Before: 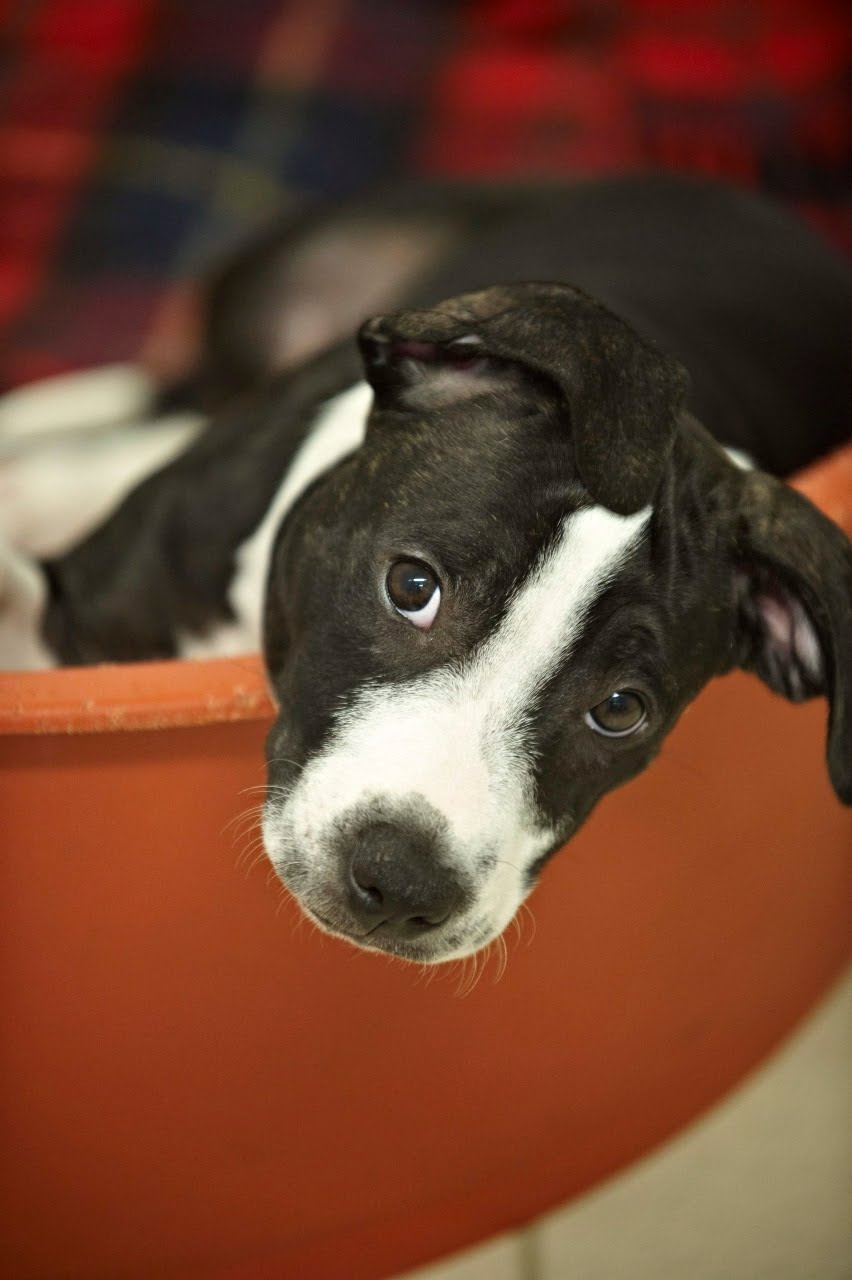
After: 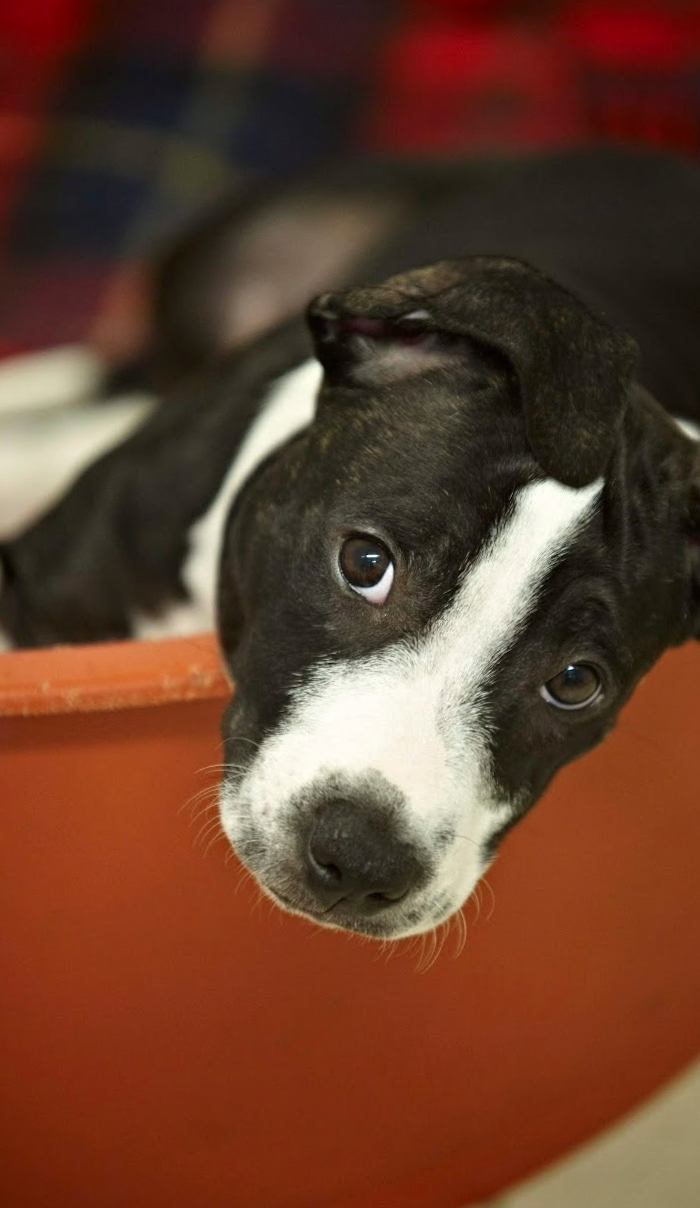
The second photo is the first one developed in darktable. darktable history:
contrast brightness saturation: contrast 0.03, brightness -0.04
crop and rotate: angle 1°, left 4.281%, top 0.642%, right 11.383%, bottom 2.486%
